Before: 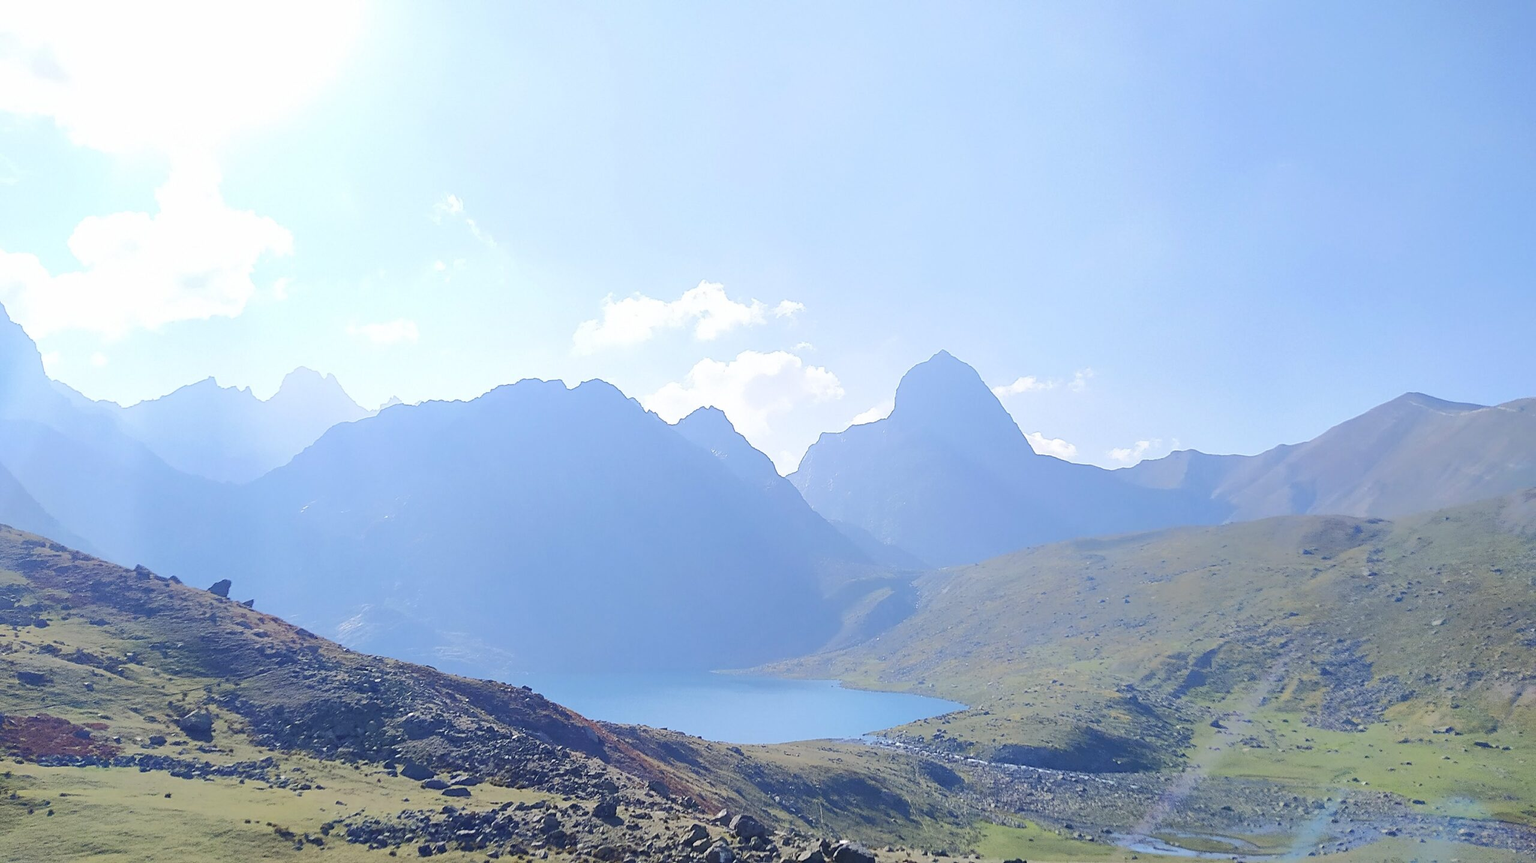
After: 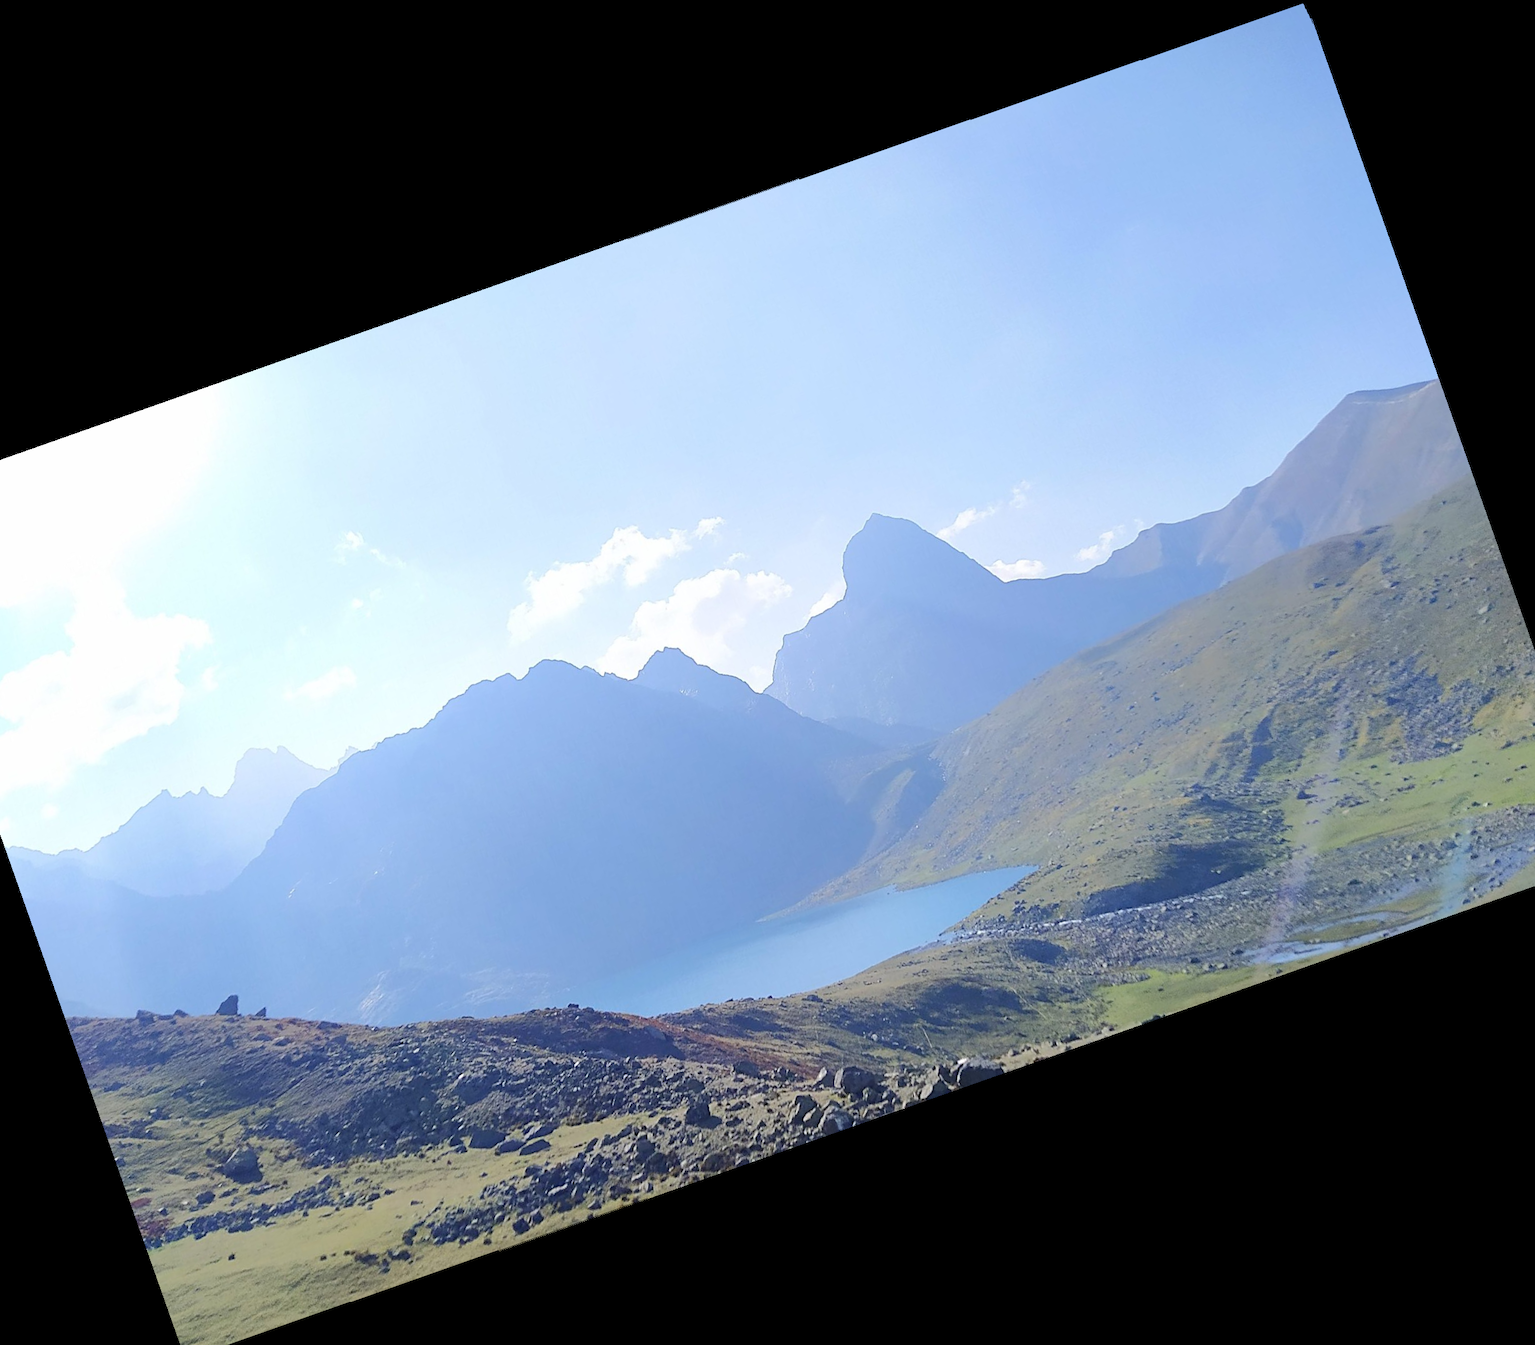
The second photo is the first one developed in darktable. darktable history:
rotate and perspective: rotation 0.215°, lens shift (vertical) -0.139, crop left 0.069, crop right 0.939, crop top 0.002, crop bottom 0.996
crop and rotate: angle 19.43°, left 6.812%, right 4.125%, bottom 1.087%
